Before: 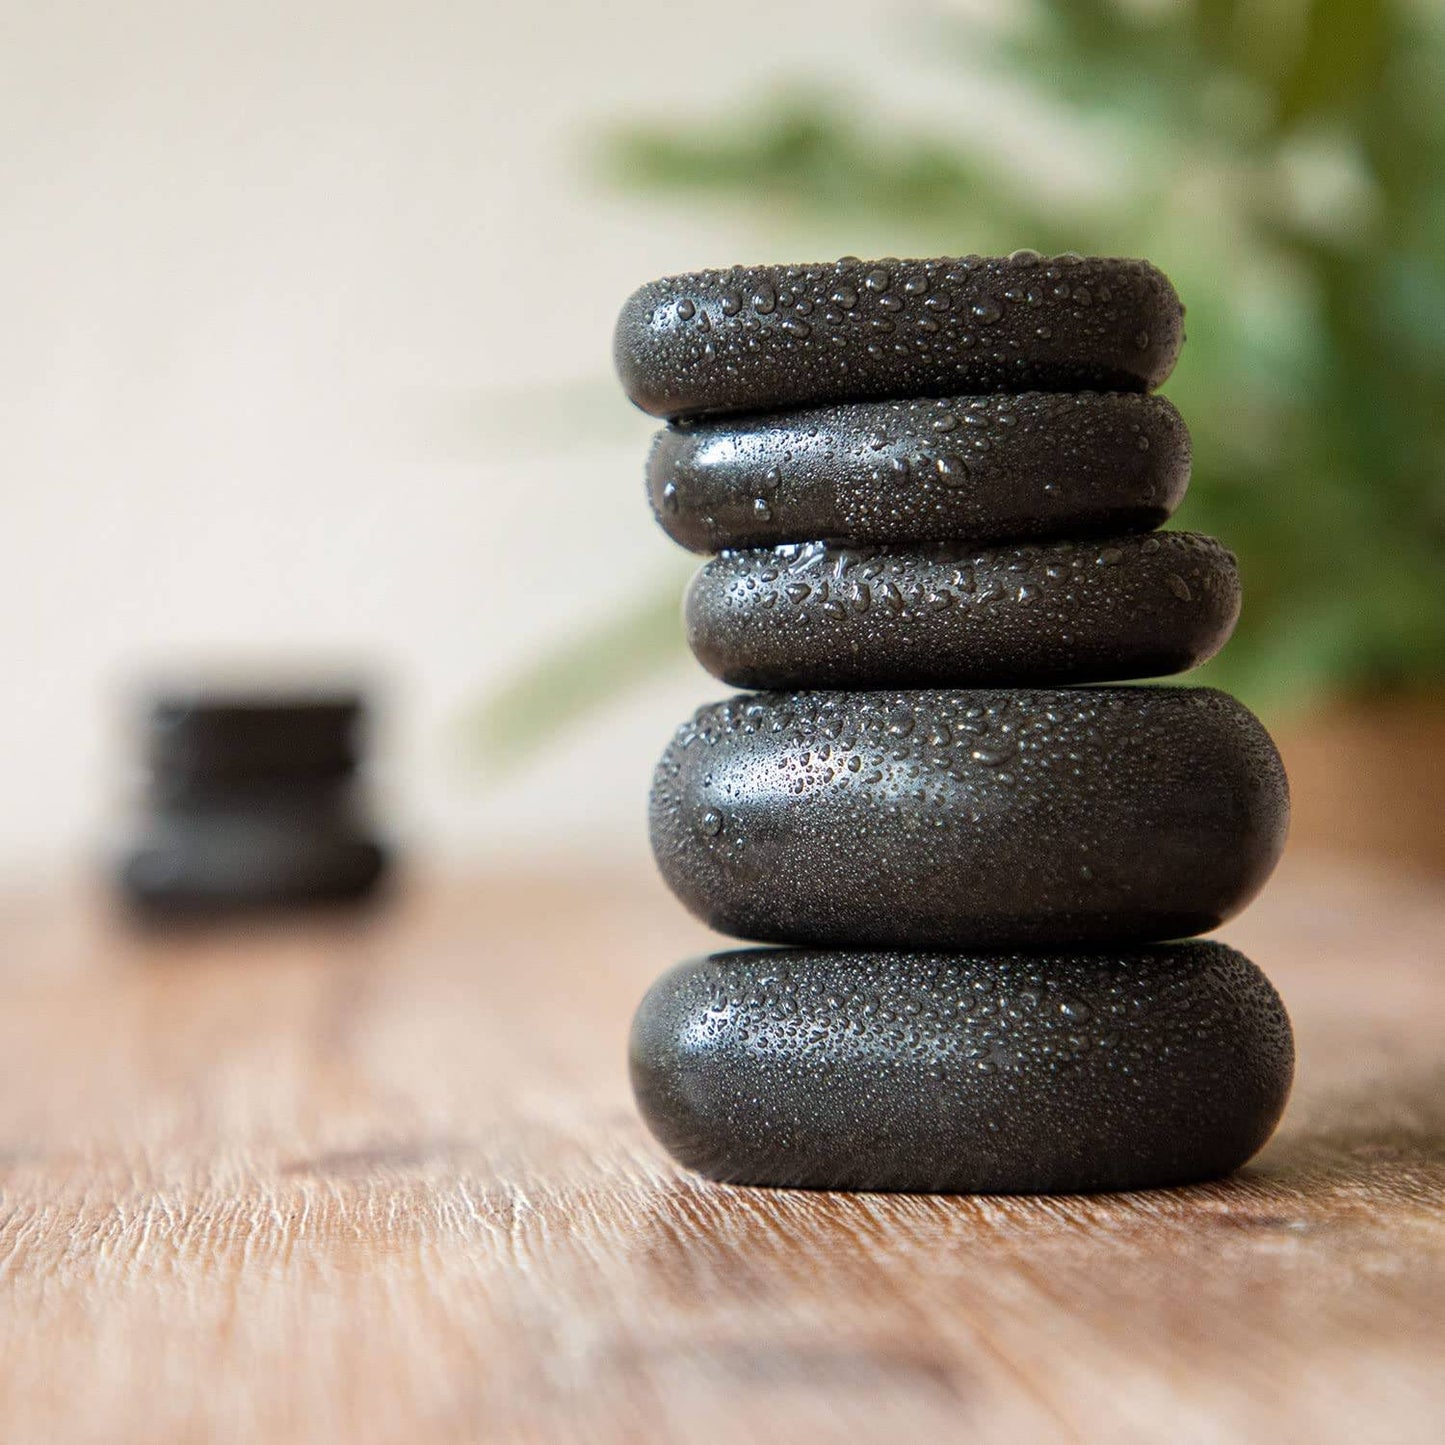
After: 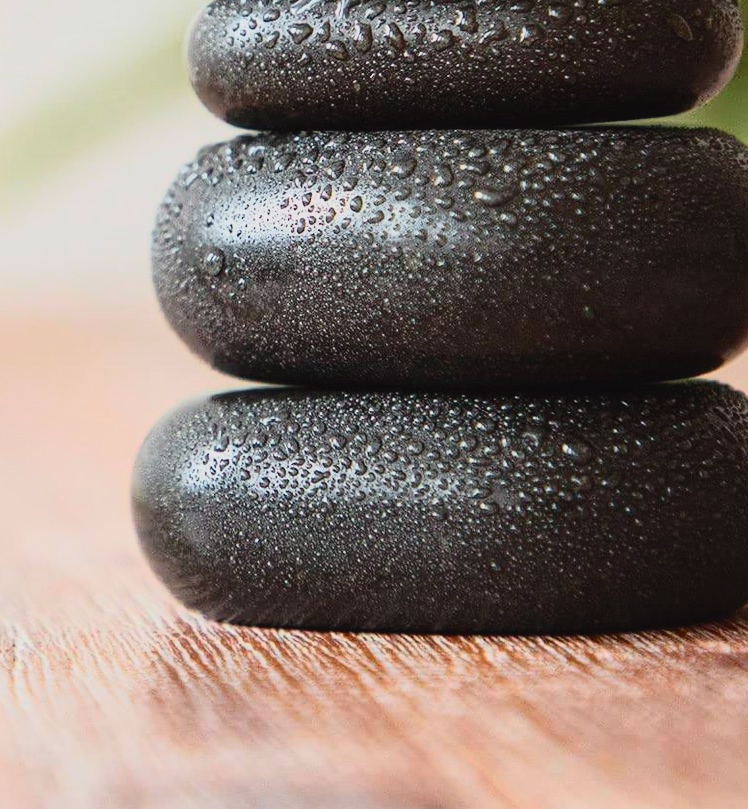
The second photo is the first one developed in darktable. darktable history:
crop: left 34.479%, top 38.822%, right 13.718%, bottom 5.172%
contrast brightness saturation: contrast 0.07, brightness 0.08, saturation 0.18
tone curve: curves: ch0 [(0, 0.032) (0.094, 0.08) (0.265, 0.208) (0.41, 0.417) (0.498, 0.496) (0.638, 0.673) (0.819, 0.841) (0.96, 0.899)]; ch1 [(0, 0) (0.161, 0.092) (0.37, 0.302) (0.417, 0.434) (0.495, 0.498) (0.576, 0.589) (0.725, 0.765) (1, 1)]; ch2 [(0, 0) (0.352, 0.403) (0.45, 0.469) (0.521, 0.515) (0.59, 0.579) (1, 1)], color space Lab, independent channels, preserve colors none
